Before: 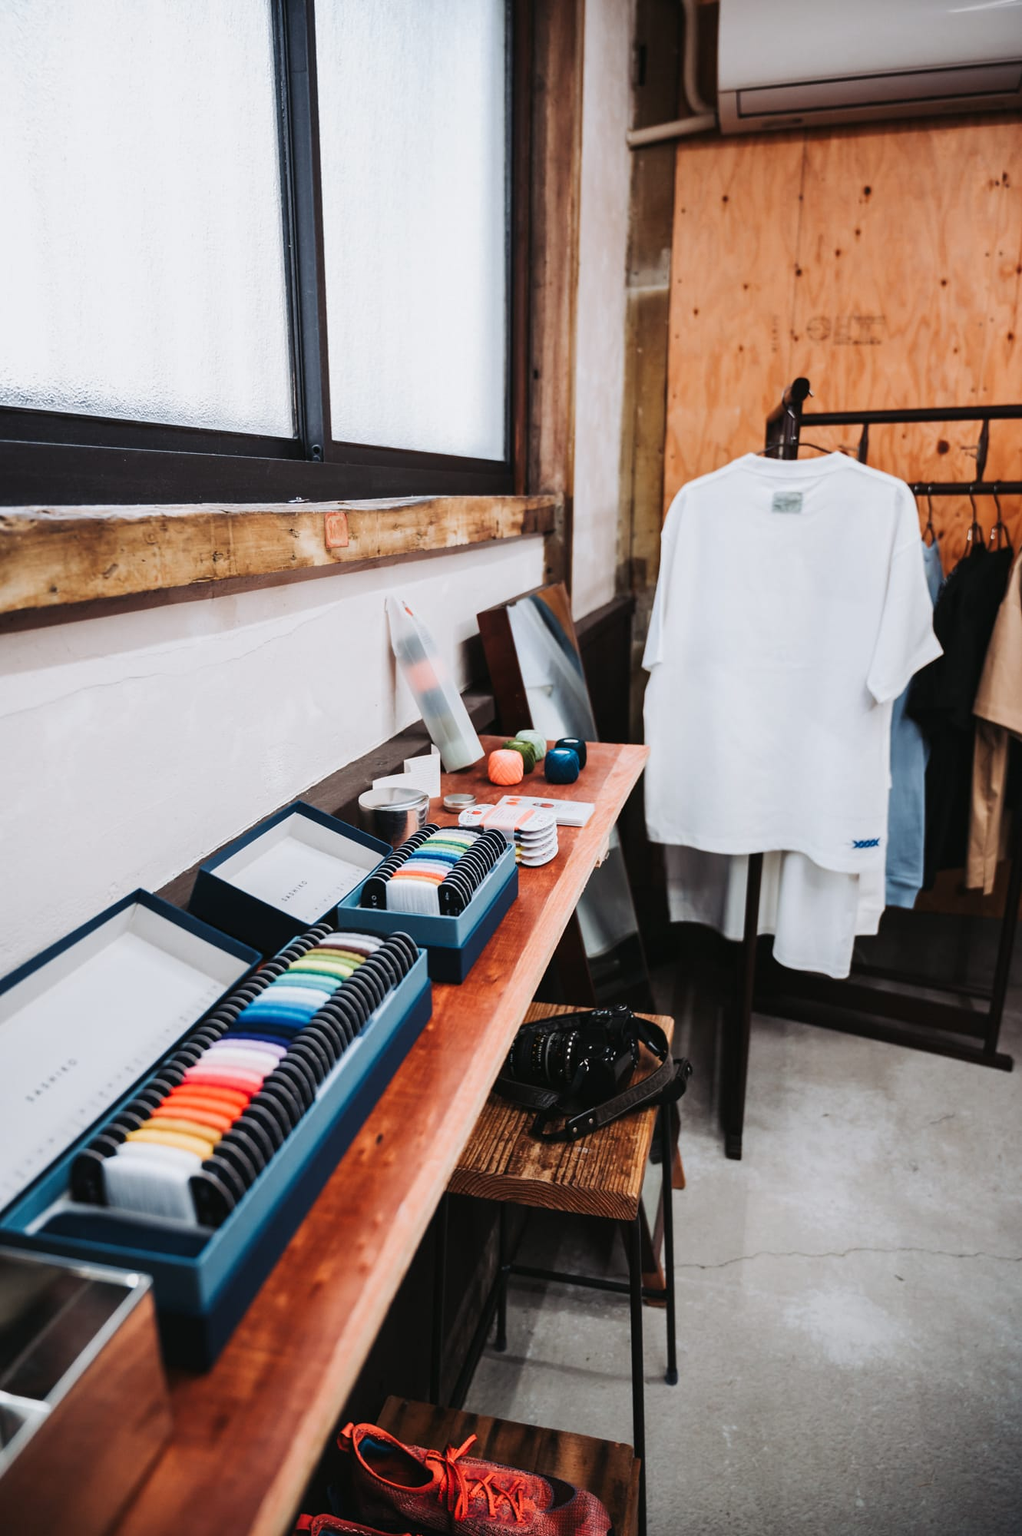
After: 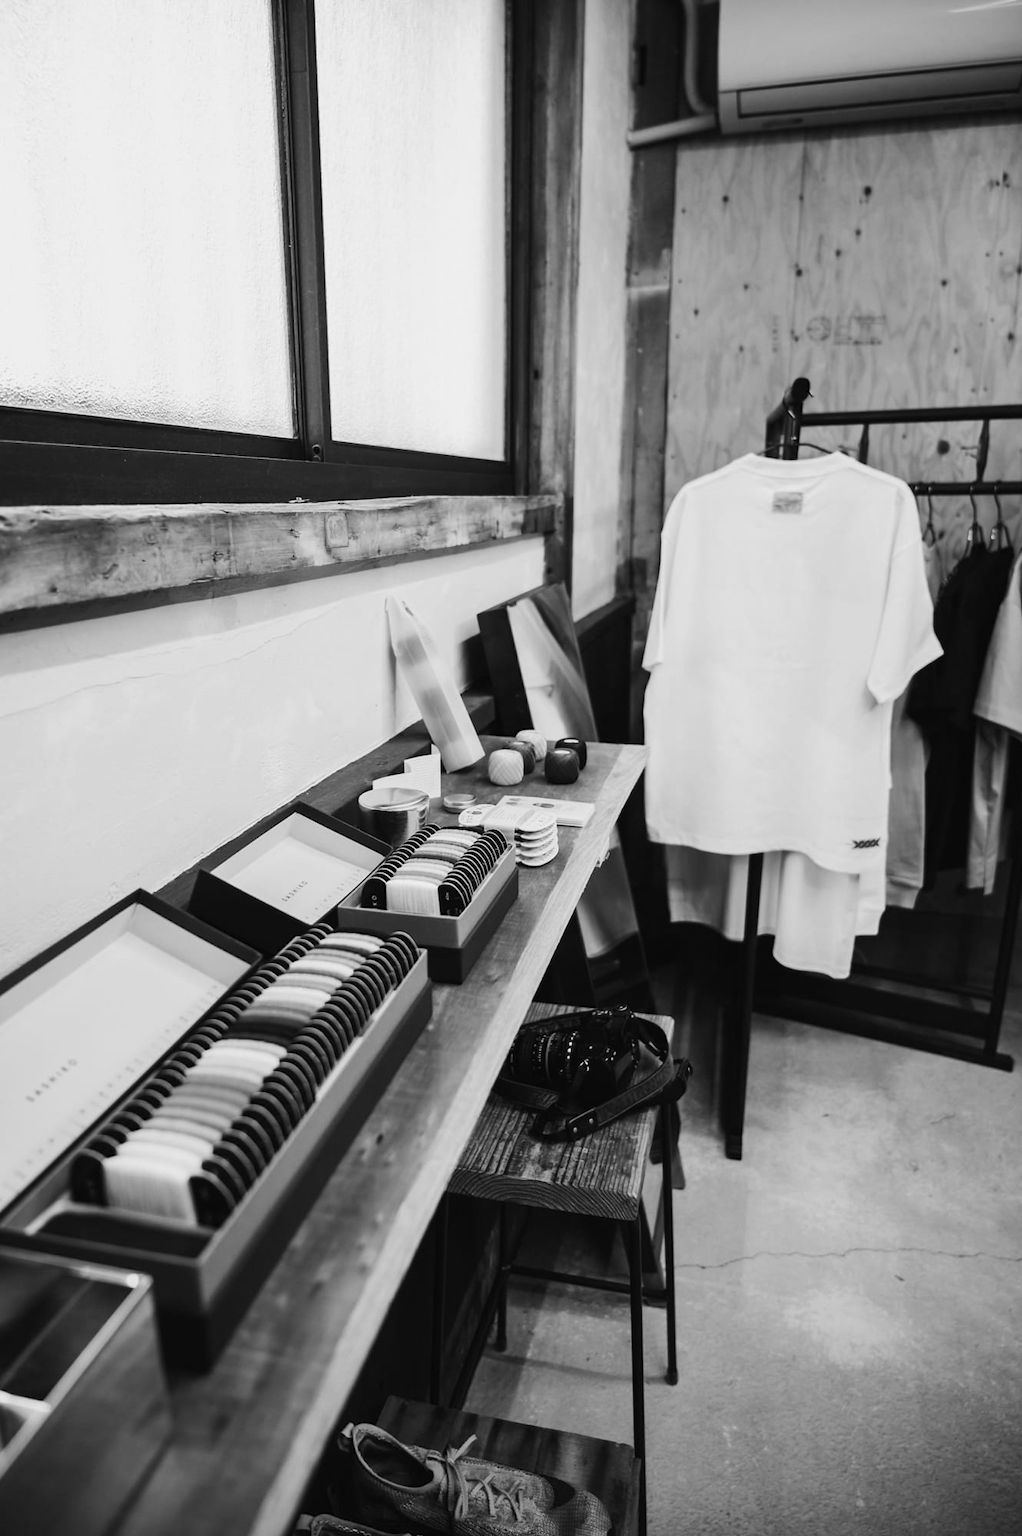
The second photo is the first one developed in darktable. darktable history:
monochrome: a -4.13, b 5.16, size 1
contrast brightness saturation: contrast 0.06, brightness -0.01, saturation -0.23
